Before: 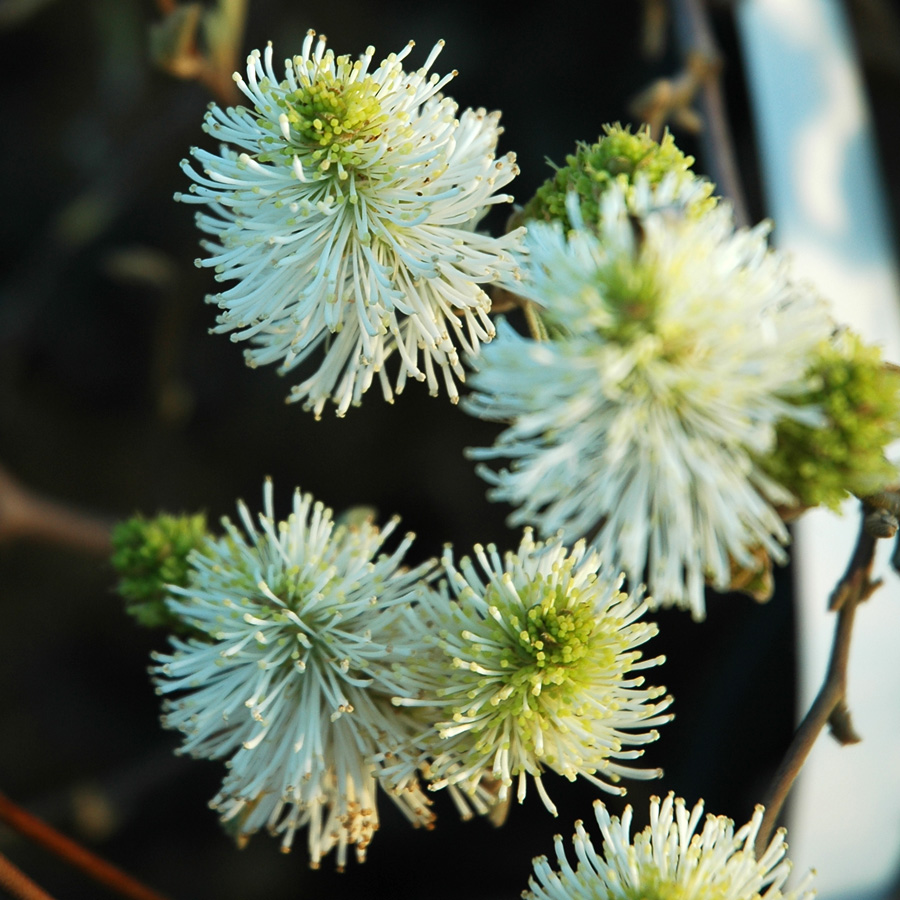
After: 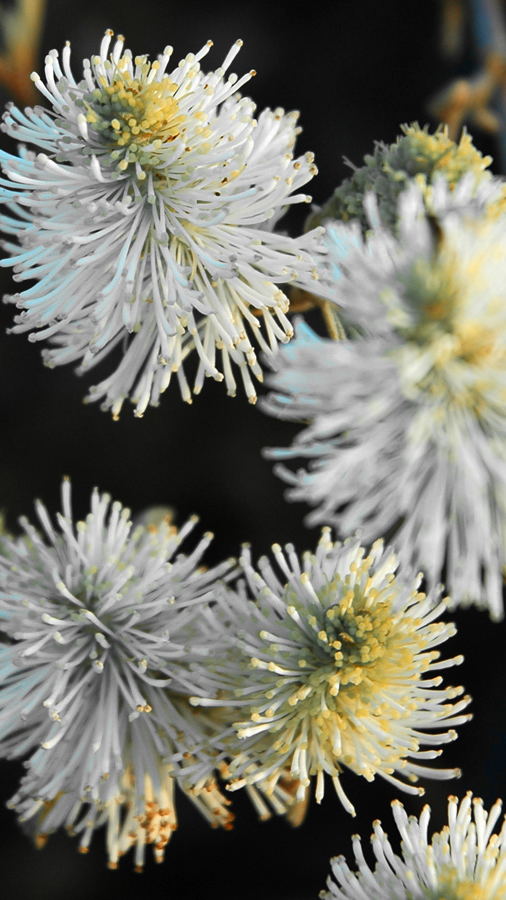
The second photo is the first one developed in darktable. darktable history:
crop and rotate: left 22.516%, right 21.234%
color zones: curves: ch0 [(0, 0.363) (0.128, 0.373) (0.25, 0.5) (0.402, 0.407) (0.521, 0.525) (0.63, 0.559) (0.729, 0.662) (0.867, 0.471)]; ch1 [(0, 0.515) (0.136, 0.618) (0.25, 0.5) (0.378, 0) (0.516, 0) (0.622, 0.593) (0.737, 0.819) (0.87, 0.593)]; ch2 [(0, 0.529) (0.128, 0.471) (0.282, 0.451) (0.386, 0.662) (0.516, 0.525) (0.633, 0.554) (0.75, 0.62) (0.875, 0.441)]
